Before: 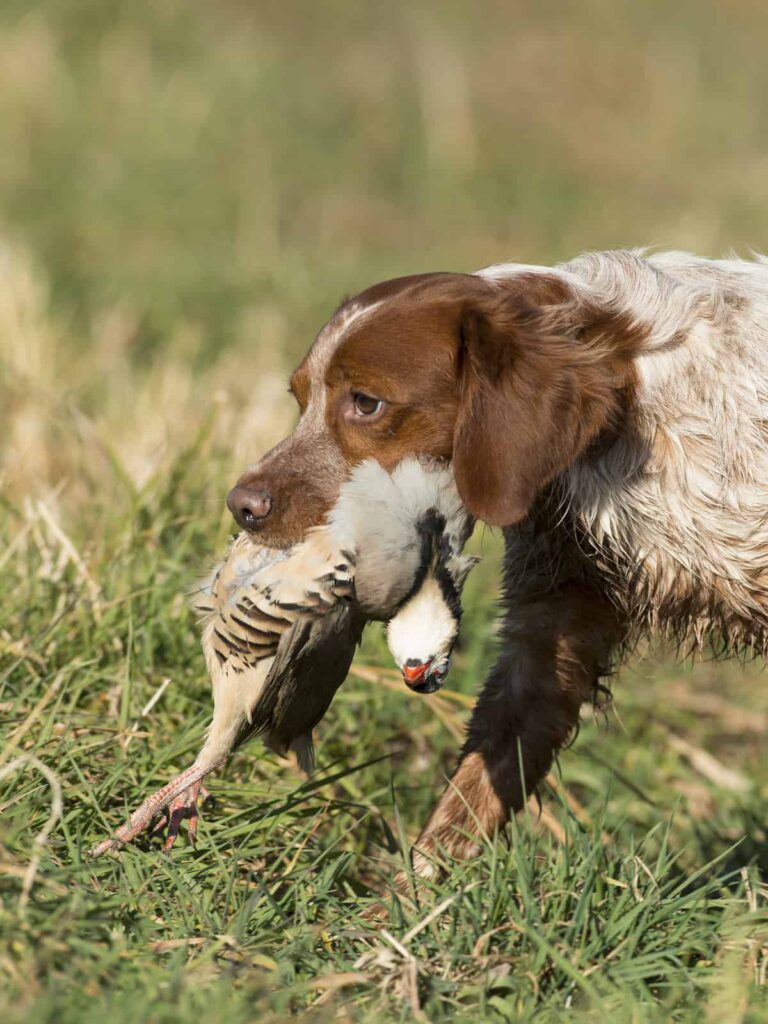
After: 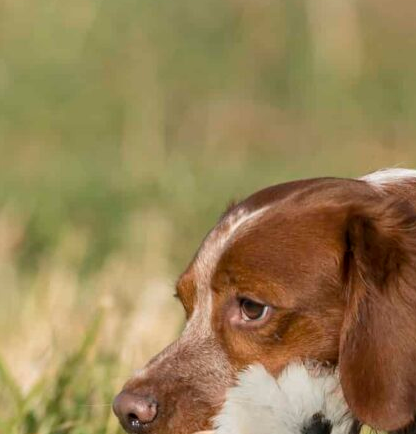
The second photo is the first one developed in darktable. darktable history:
crop: left 14.847%, top 9.297%, right 30.903%, bottom 48.24%
